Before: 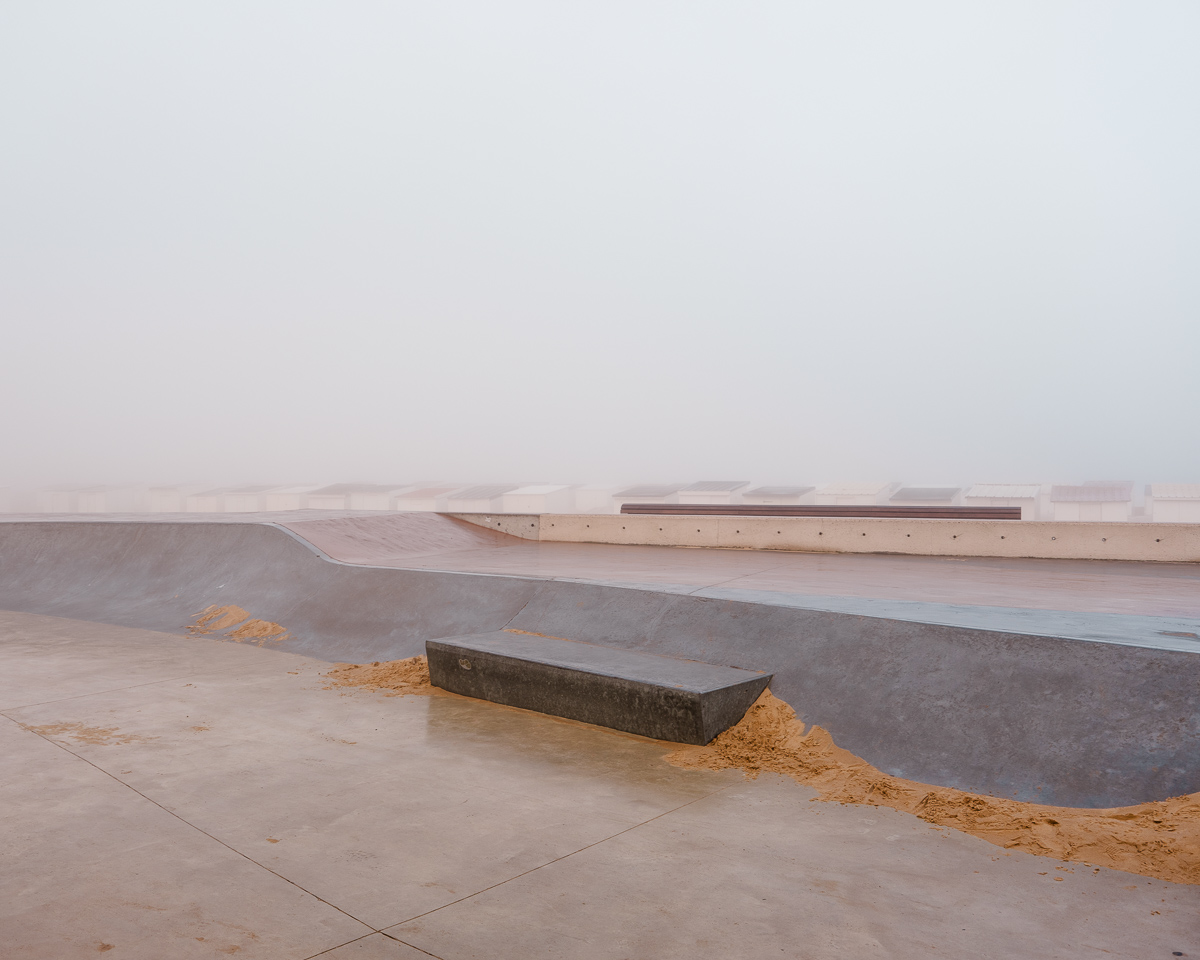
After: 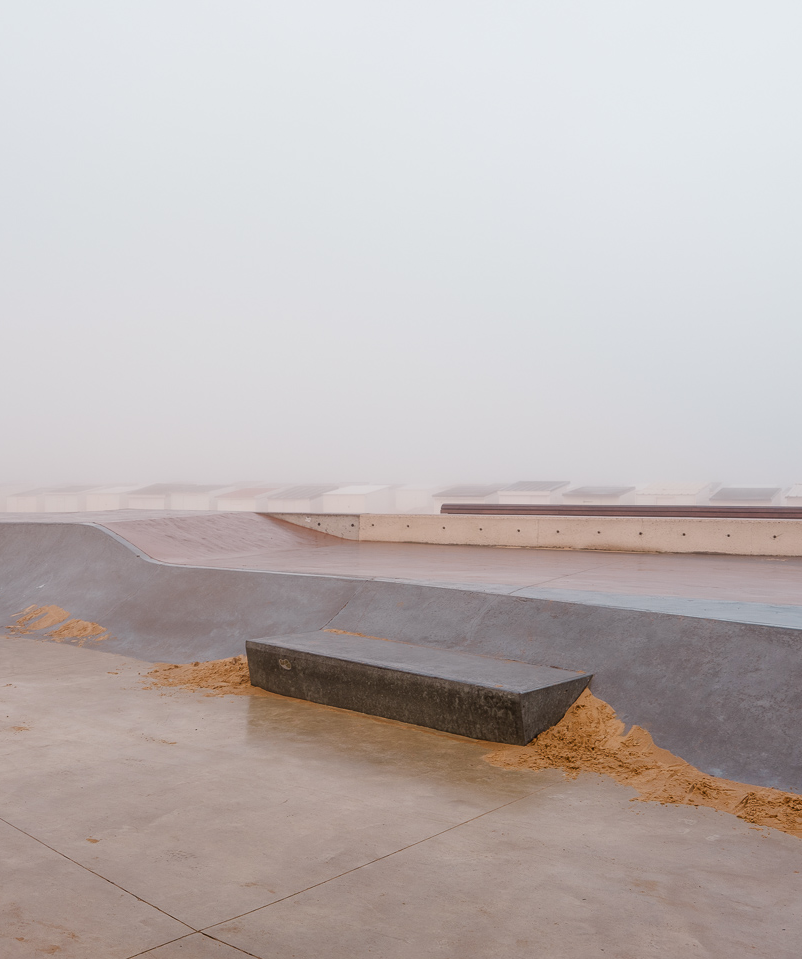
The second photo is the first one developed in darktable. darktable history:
crop and rotate: left 15.031%, right 18.08%
